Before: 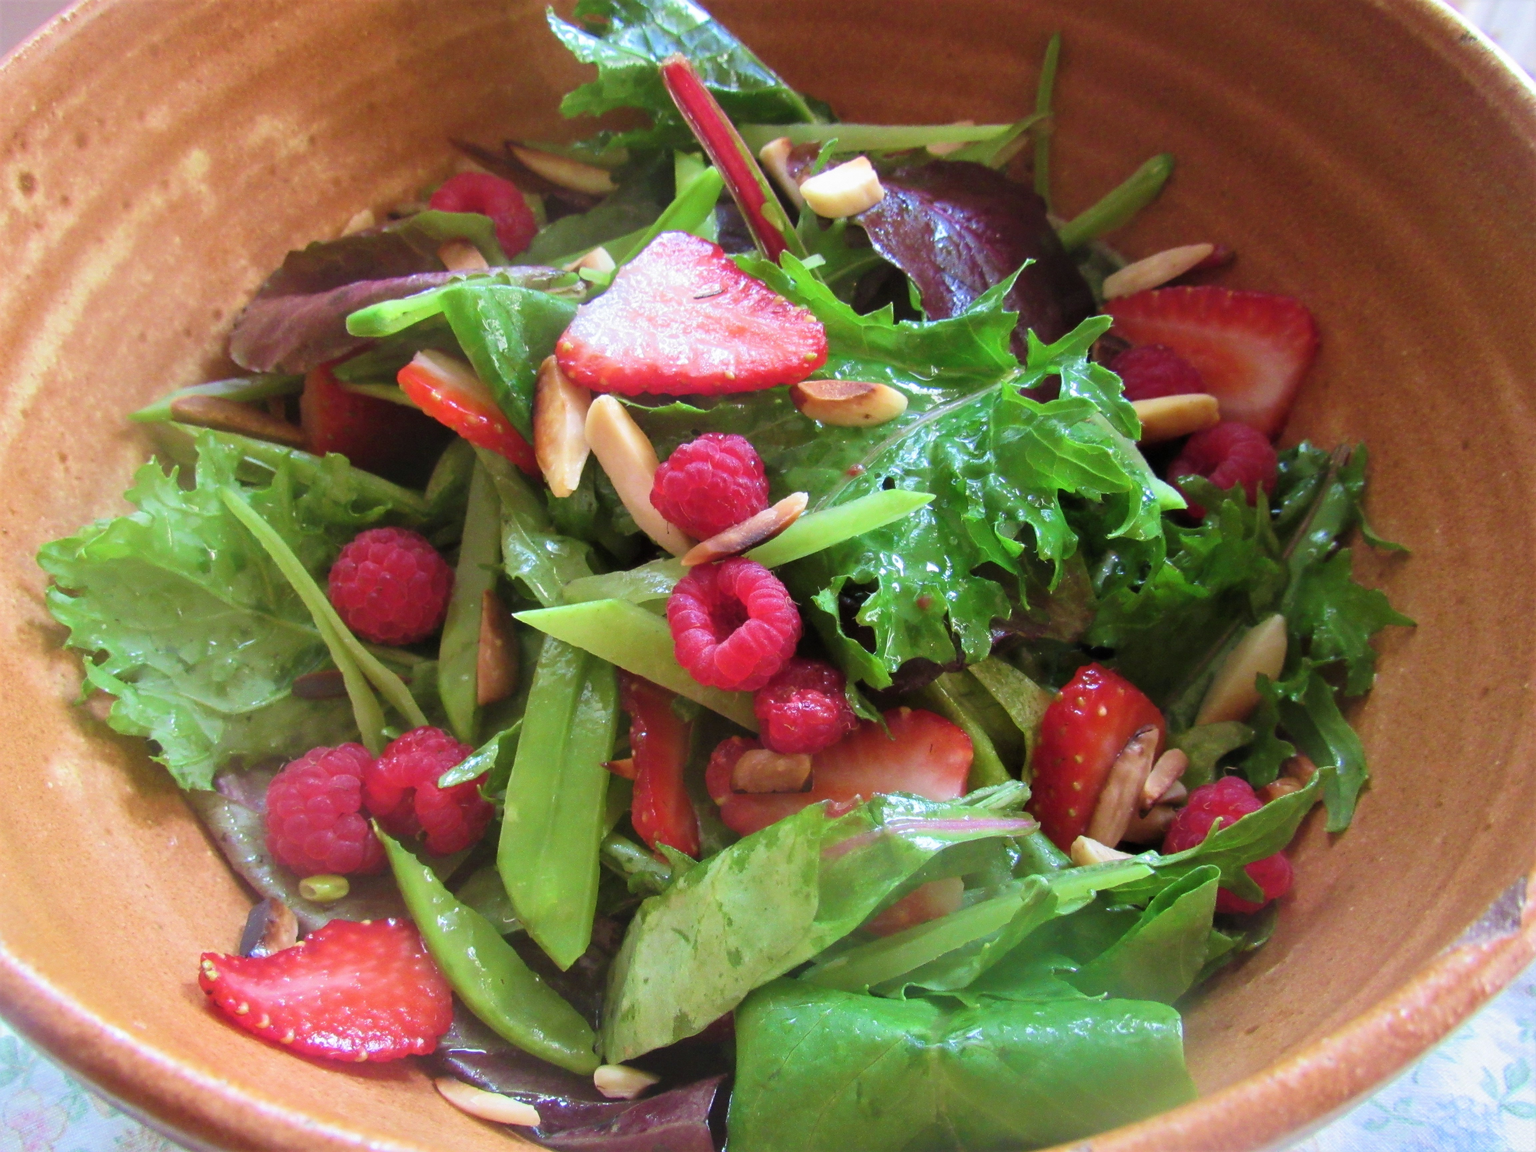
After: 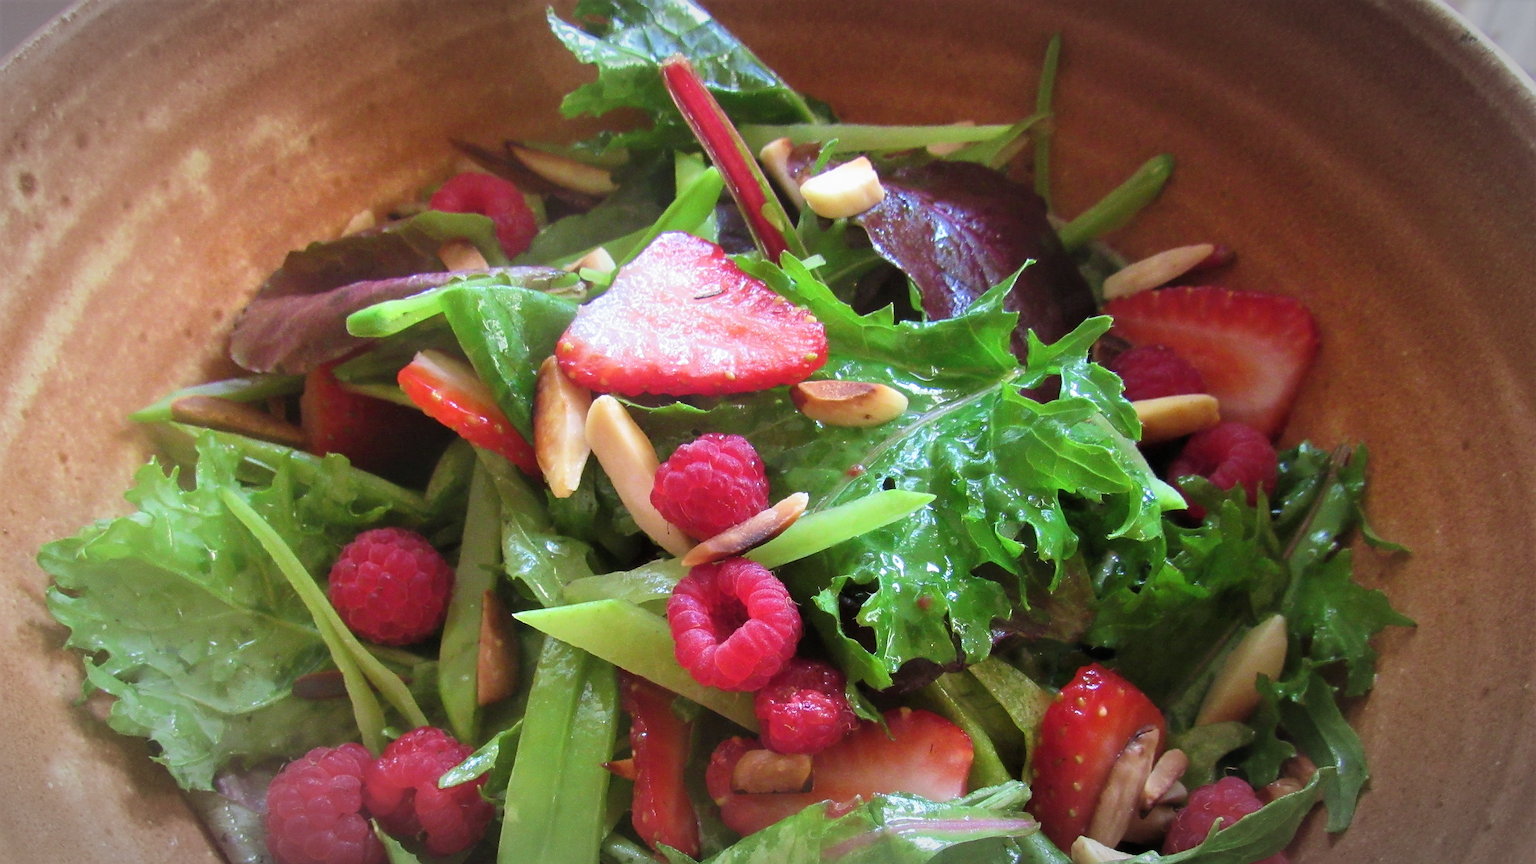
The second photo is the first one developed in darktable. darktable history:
sharpen: on, module defaults
crop: bottom 24.988%
vignetting: automatic ratio true
